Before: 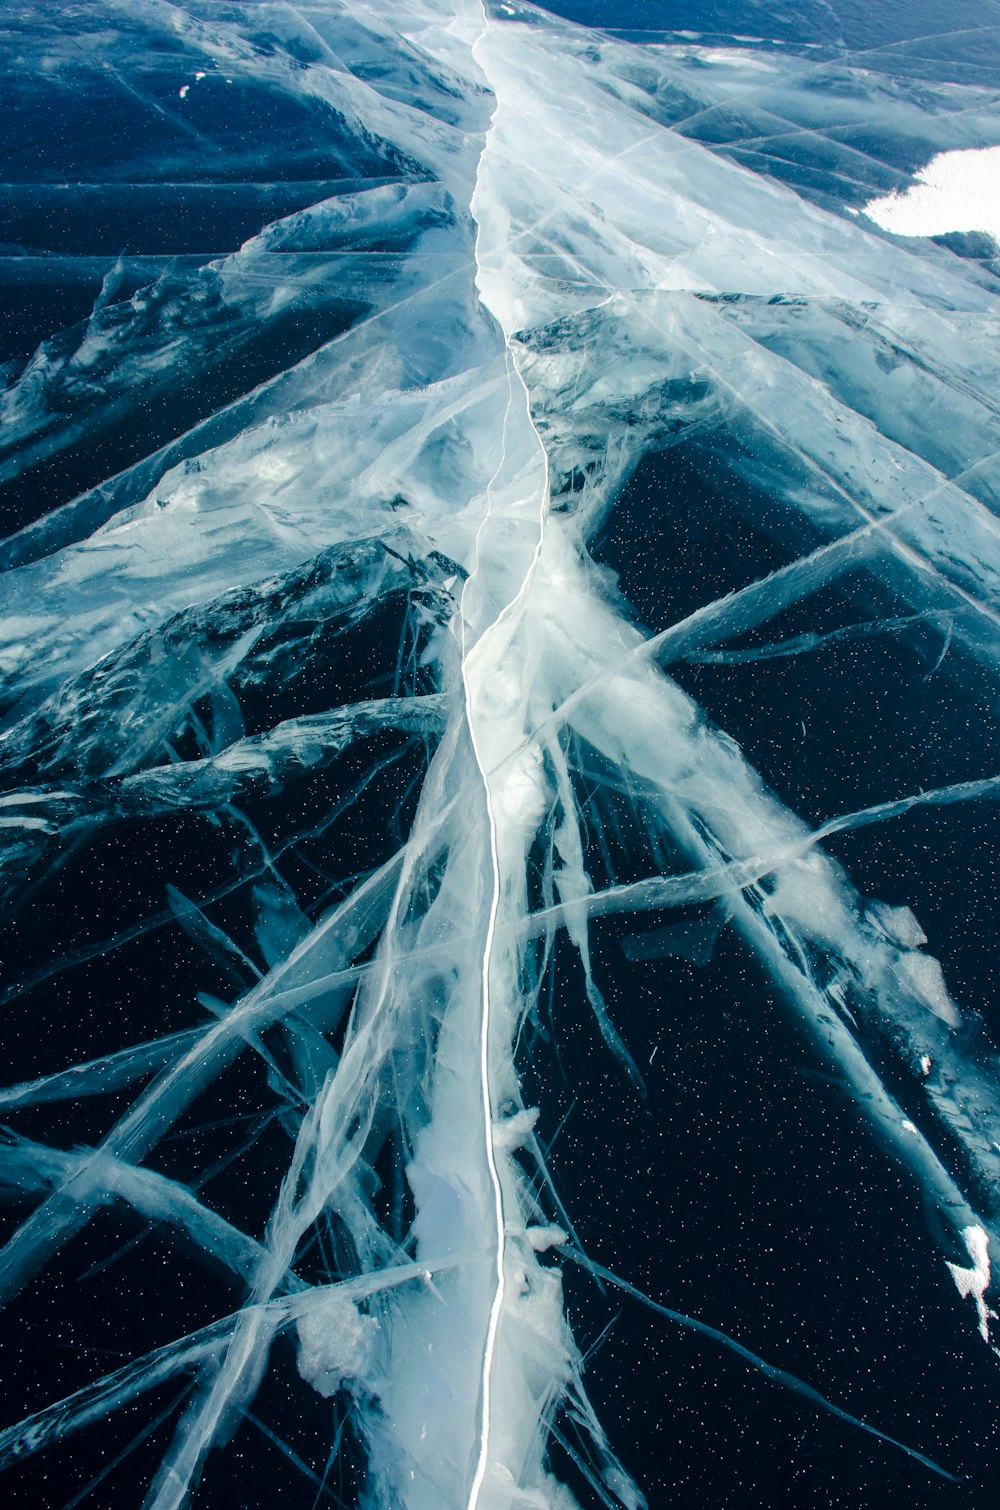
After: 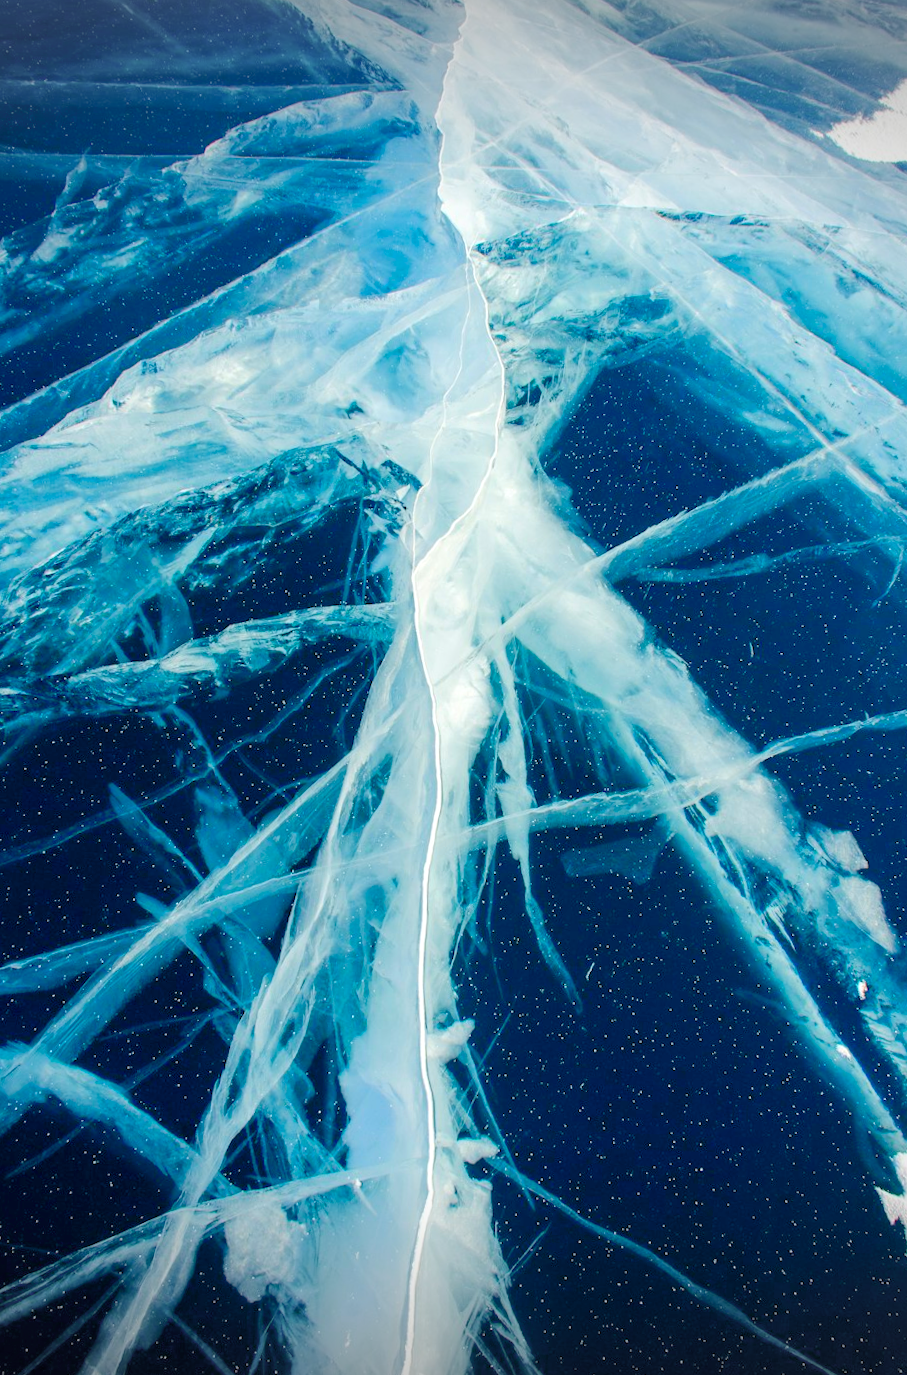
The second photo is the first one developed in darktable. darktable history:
crop and rotate: angle -1.92°, left 3.115%, top 3.703%, right 1.631%, bottom 0.64%
levels: levels [0, 0.397, 0.955]
color balance rgb: perceptual saturation grading › global saturation 16.114%, global vibrance 20%
exposure: black level correction 0.001, exposure -0.124 EV, compensate highlight preservation false
vignetting: fall-off start 100.53%, width/height ratio 1.305, unbound false
tone equalizer: edges refinement/feathering 500, mask exposure compensation -1.57 EV, preserve details no
